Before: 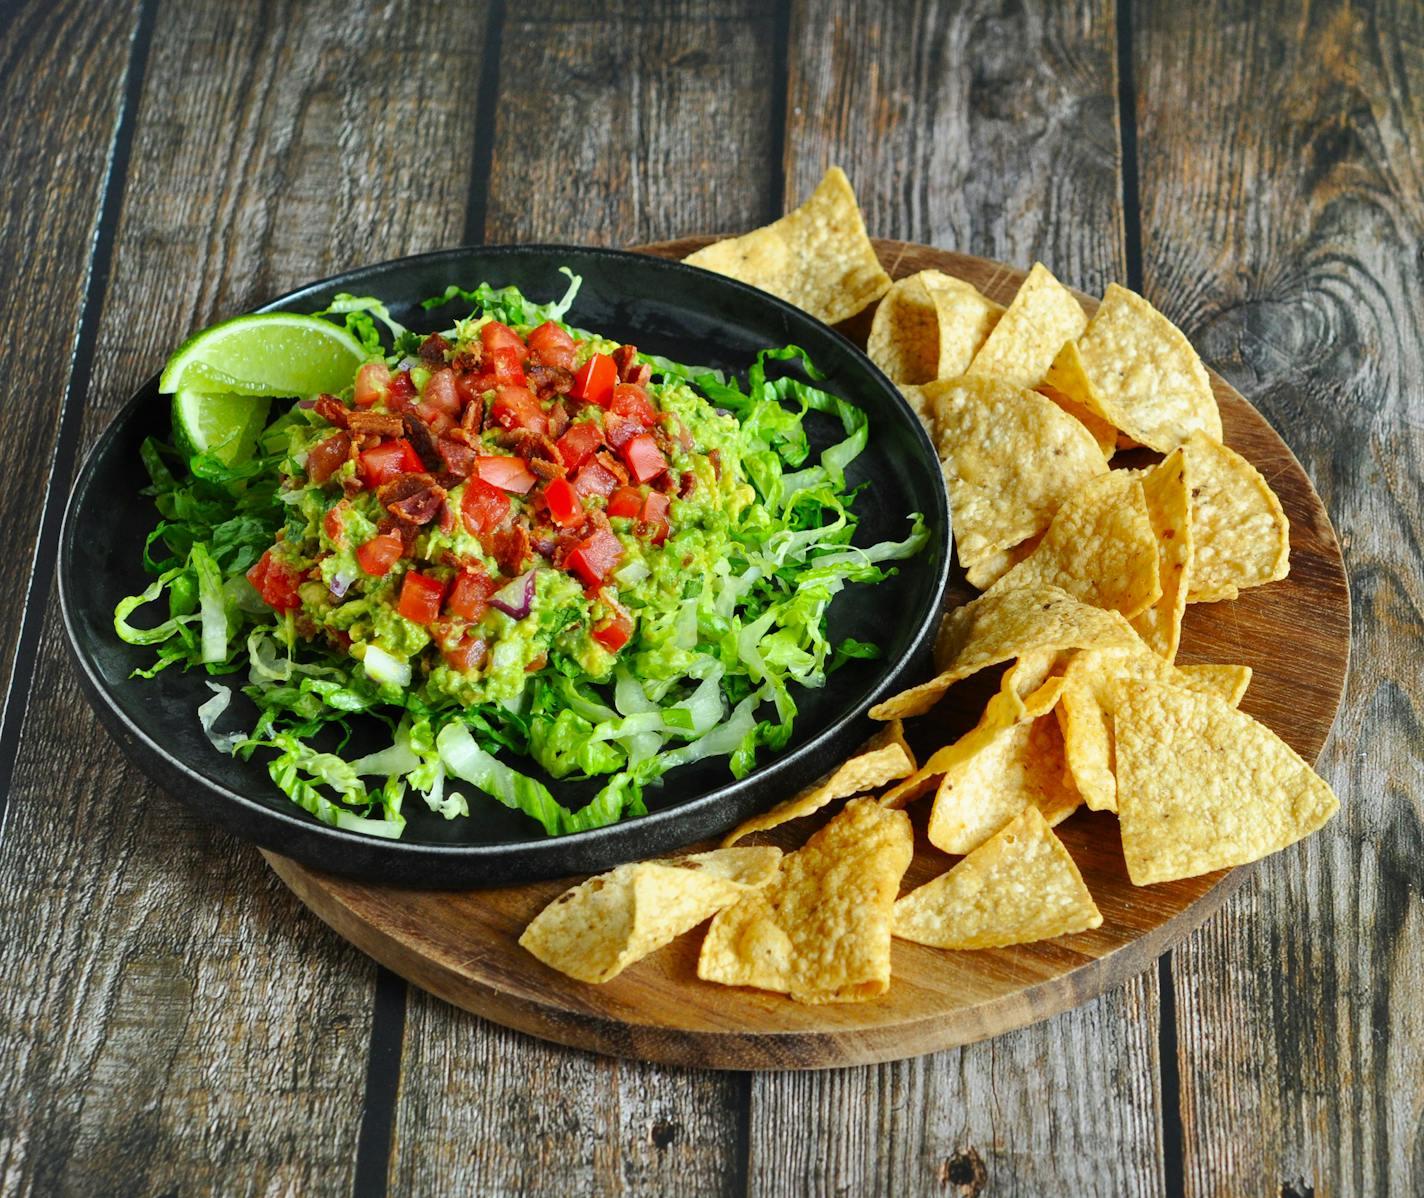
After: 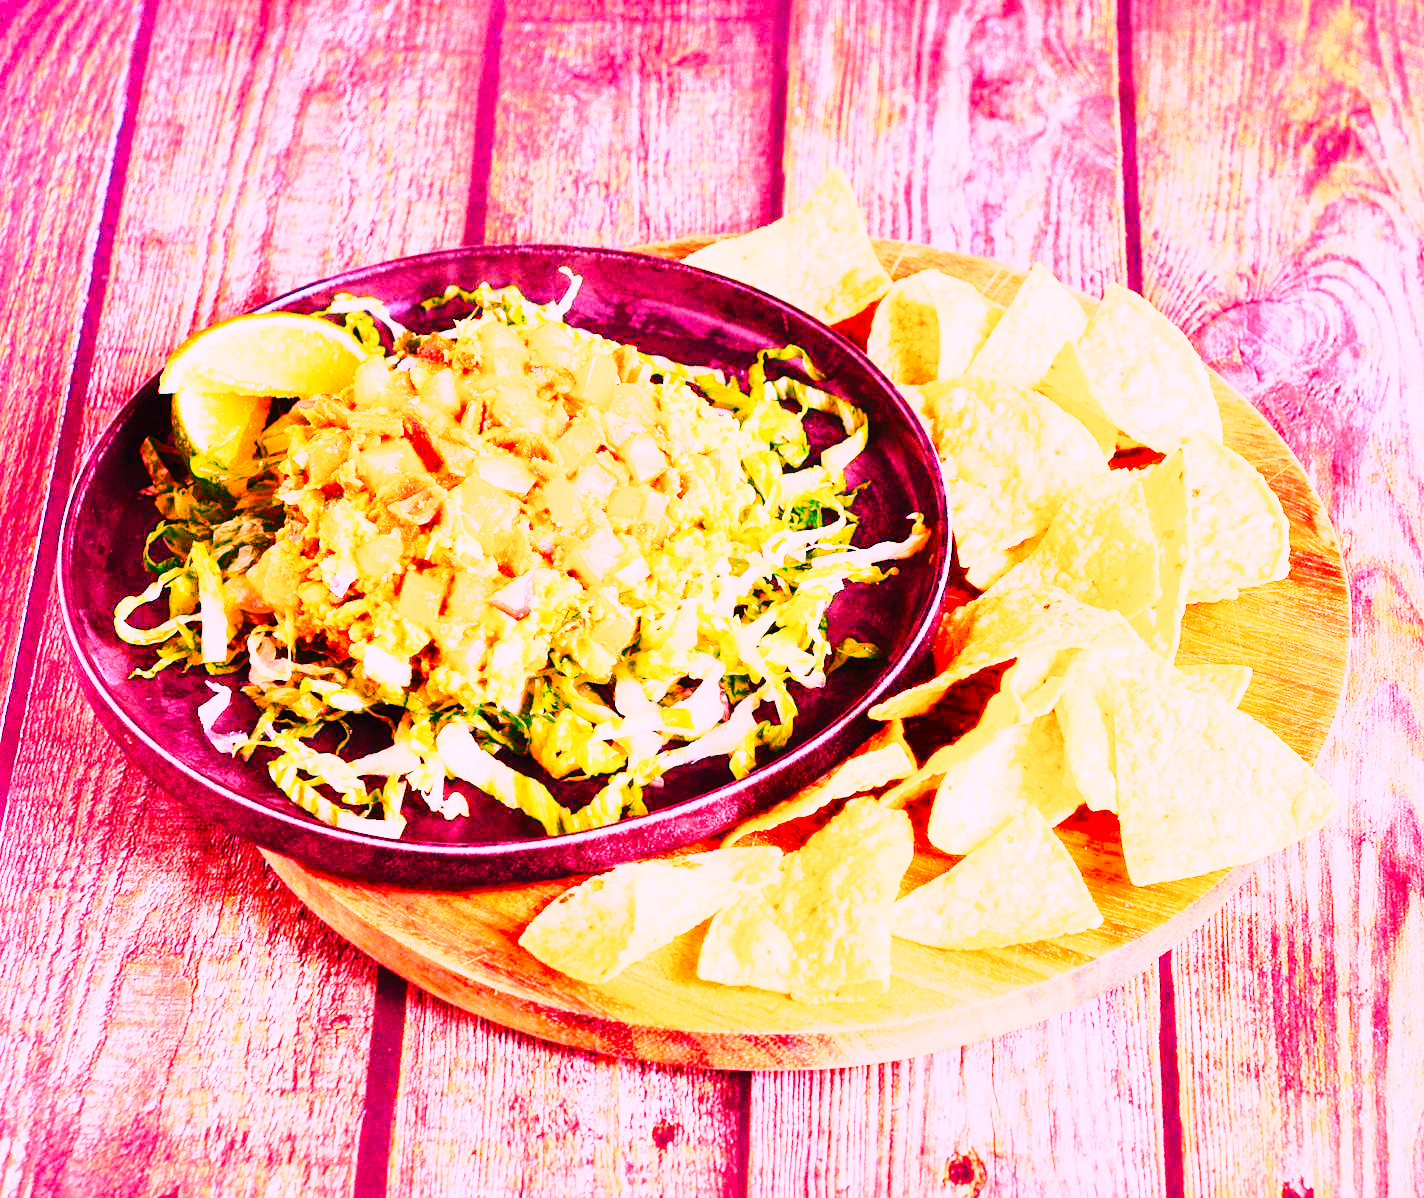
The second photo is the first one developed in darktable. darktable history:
contrast brightness saturation: contrast 0.23, brightness 0.1, saturation 0.29
white balance: red 4.26, blue 1.802
base curve: curves: ch0 [(0, 0) (0.028, 0.03) (0.121, 0.232) (0.46, 0.748) (0.859, 0.968) (1, 1)], preserve colors none
